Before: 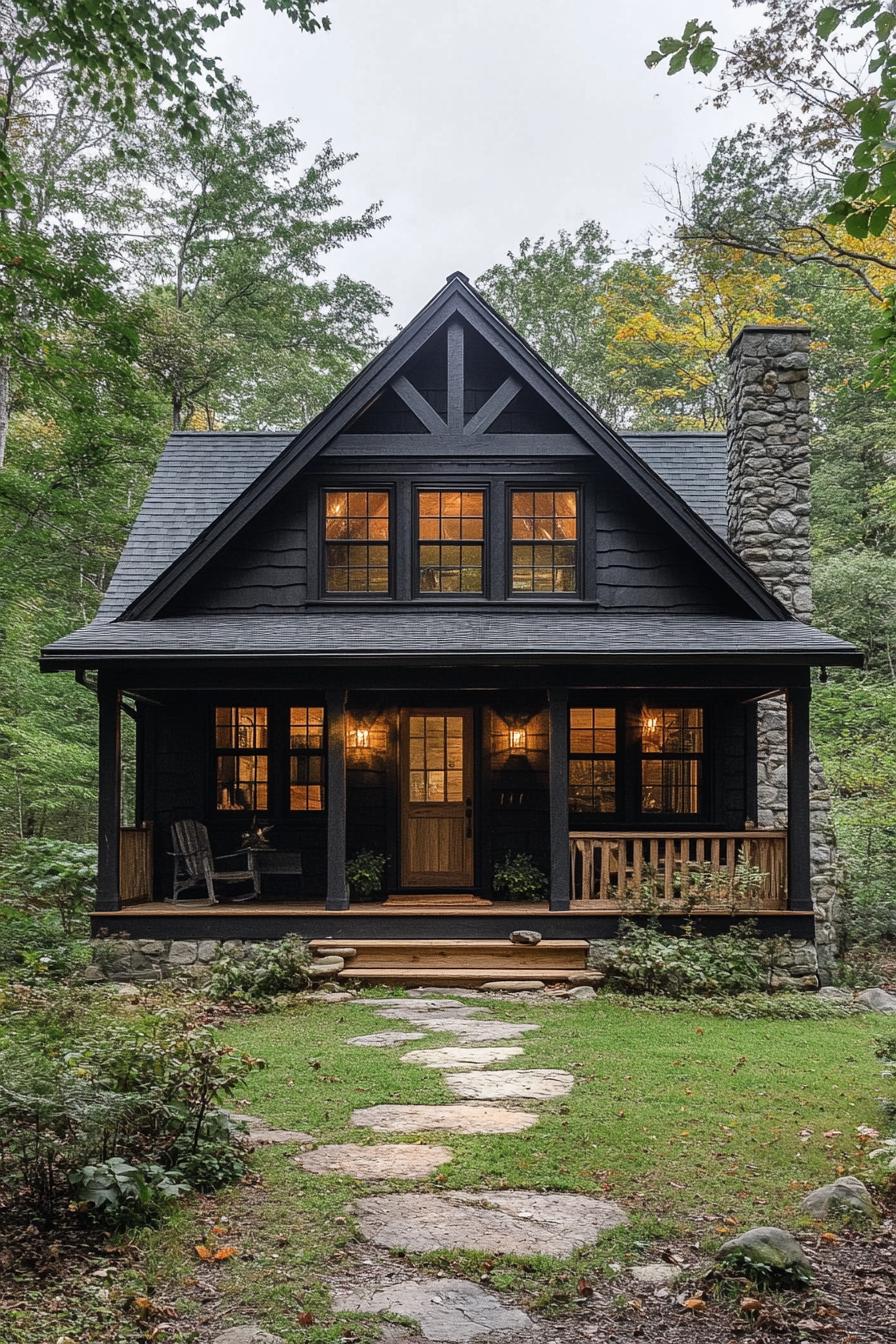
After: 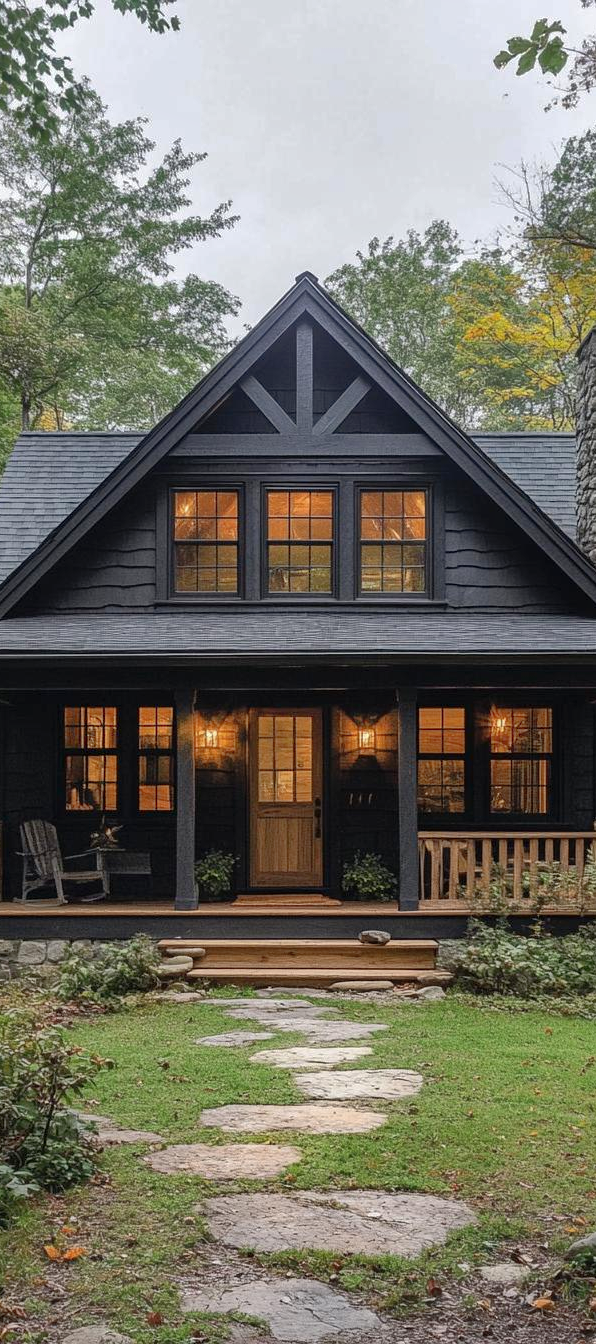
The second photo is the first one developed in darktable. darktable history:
shadows and highlights: on, module defaults
crop: left 16.899%, right 16.556%
